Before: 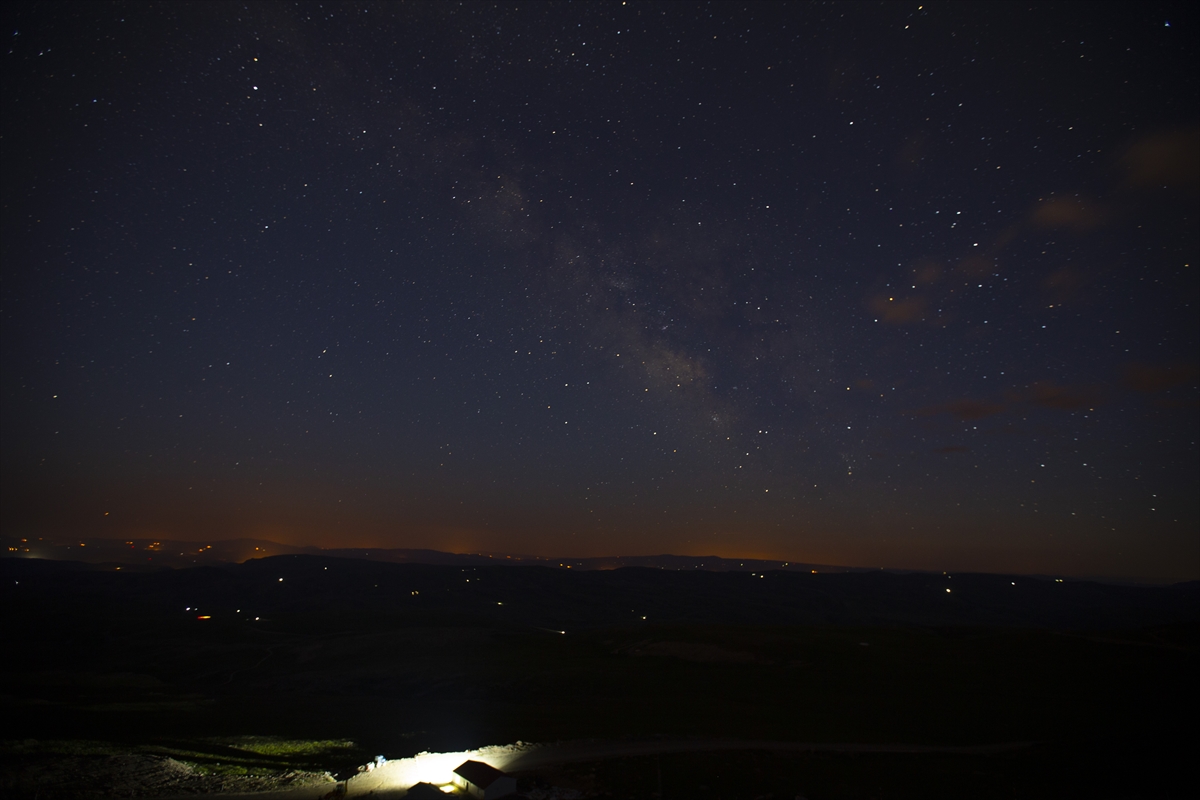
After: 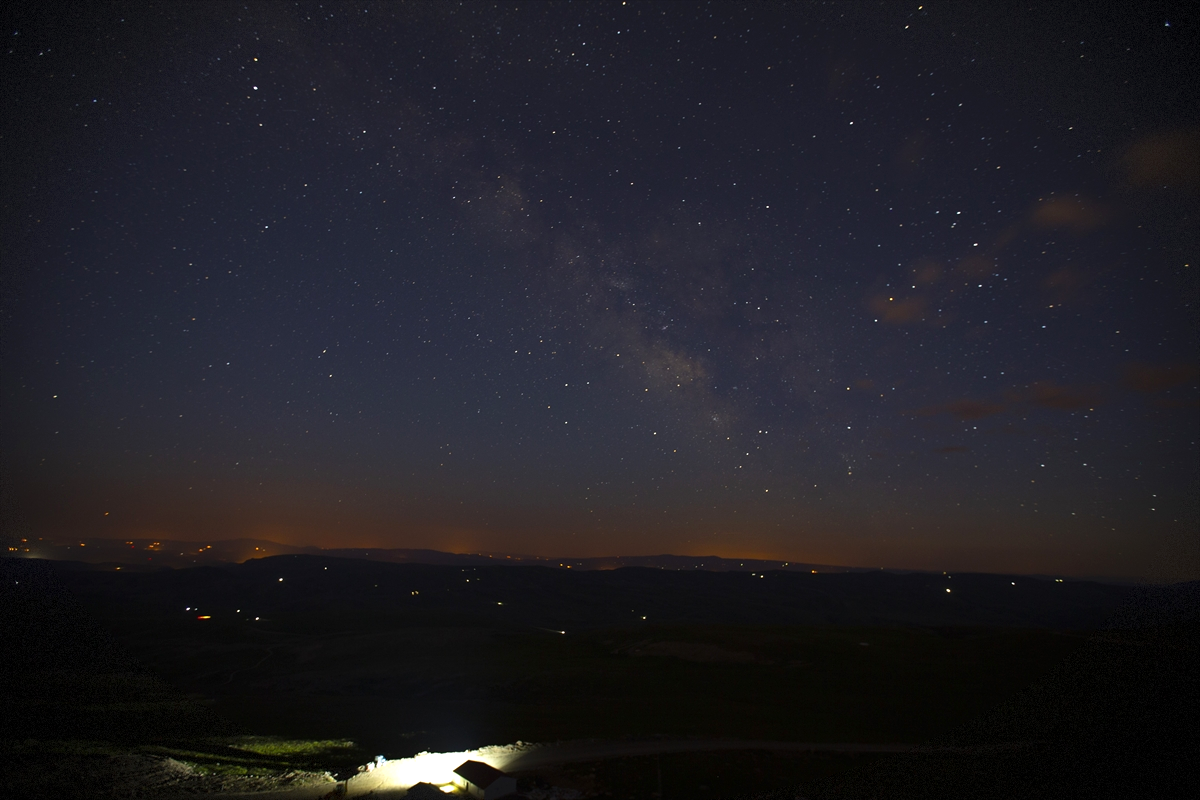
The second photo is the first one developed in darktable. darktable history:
exposure: exposure 0.376 EV, compensate highlight preservation false
vignetting: fall-off start 100%, brightness -0.406, saturation -0.3, width/height ratio 1.324, dithering 8-bit output, unbound false
